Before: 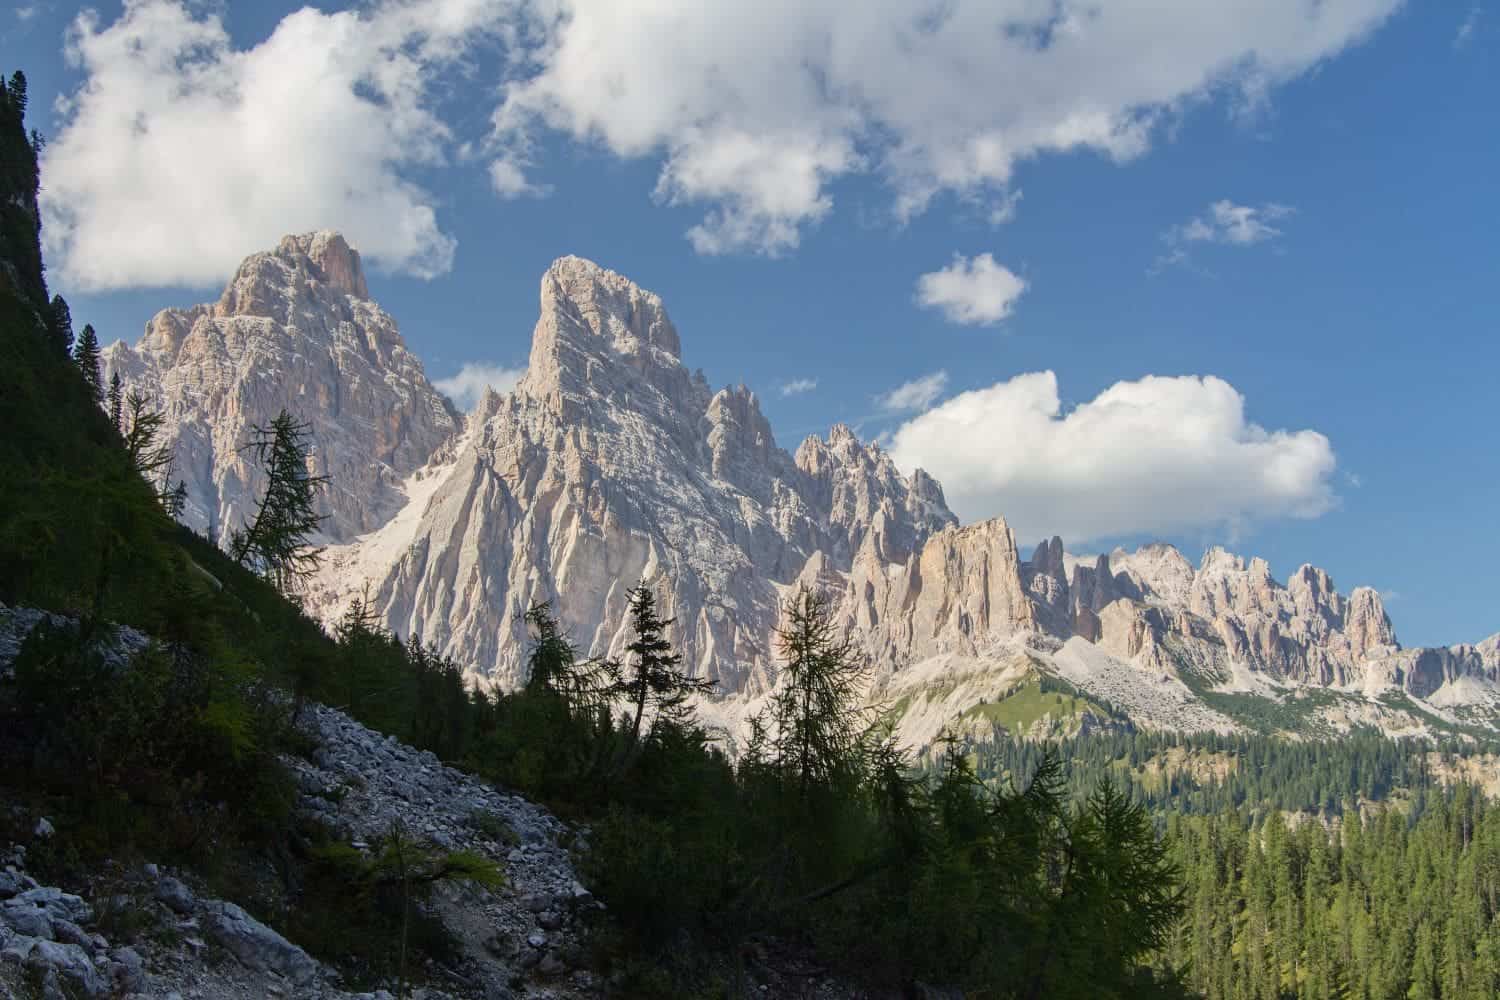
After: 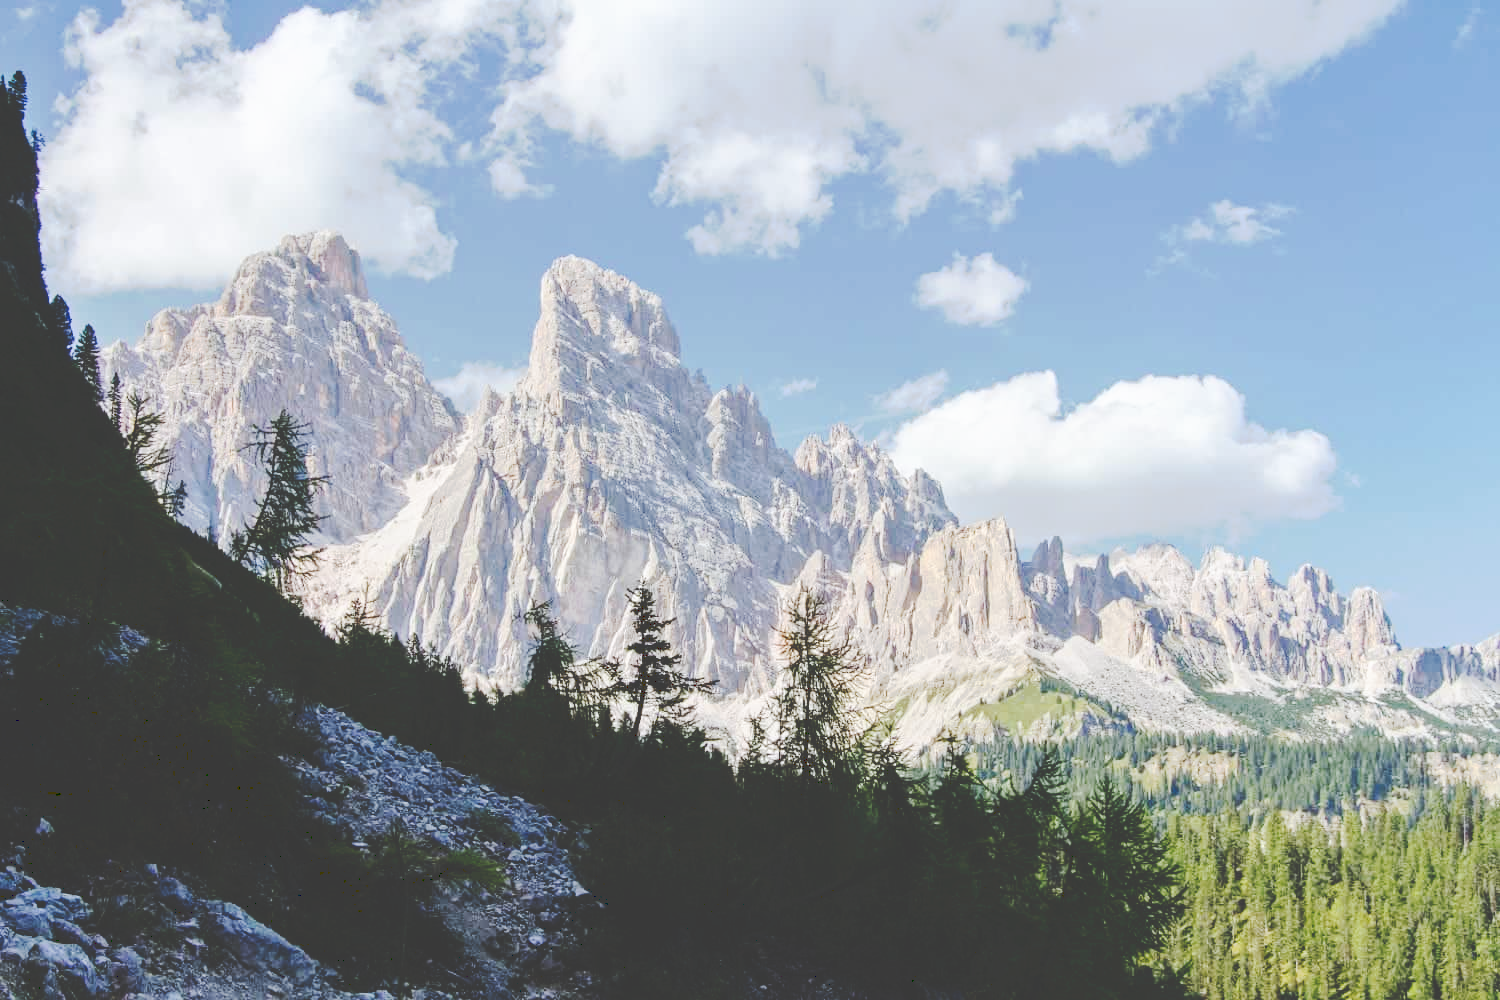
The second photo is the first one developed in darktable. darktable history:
white balance: red 0.974, blue 1.044
base curve: curves: ch0 [(0, 0) (0.005, 0.002) (0.15, 0.3) (0.4, 0.7) (0.75, 0.95) (1, 1)], preserve colors none
tone curve: curves: ch0 [(0, 0) (0.003, 0.241) (0.011, 0.241) (0.025, 0.242) (0.044, 0.246) (0.069, 0.25) (0.1, 0.251) (0.136, 0.256) (0.177, 0.275) (0.224, 0.293) (0.277, 0.326) (0.335, 0.38) (0.399, 0.449) (0.468, 0.525) (0.543, 0.606) (0.623, 0.683) (0.709, 0.751) (0.801, 0.824) (0.898, 0.871) (1, 1)], preserve colors none
